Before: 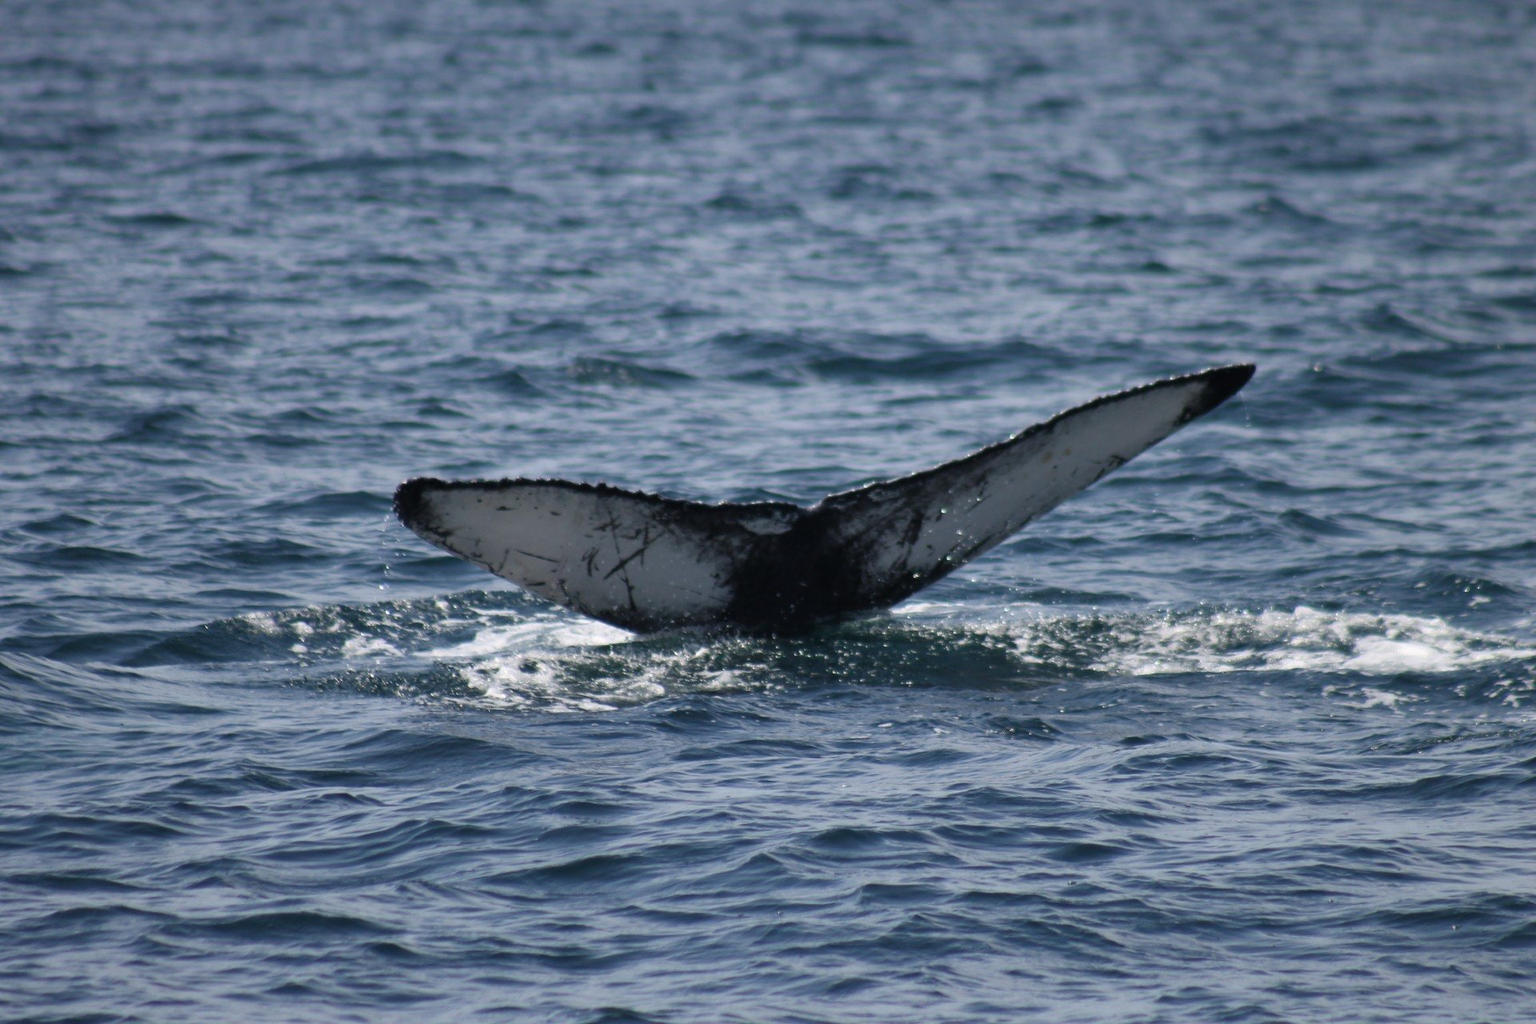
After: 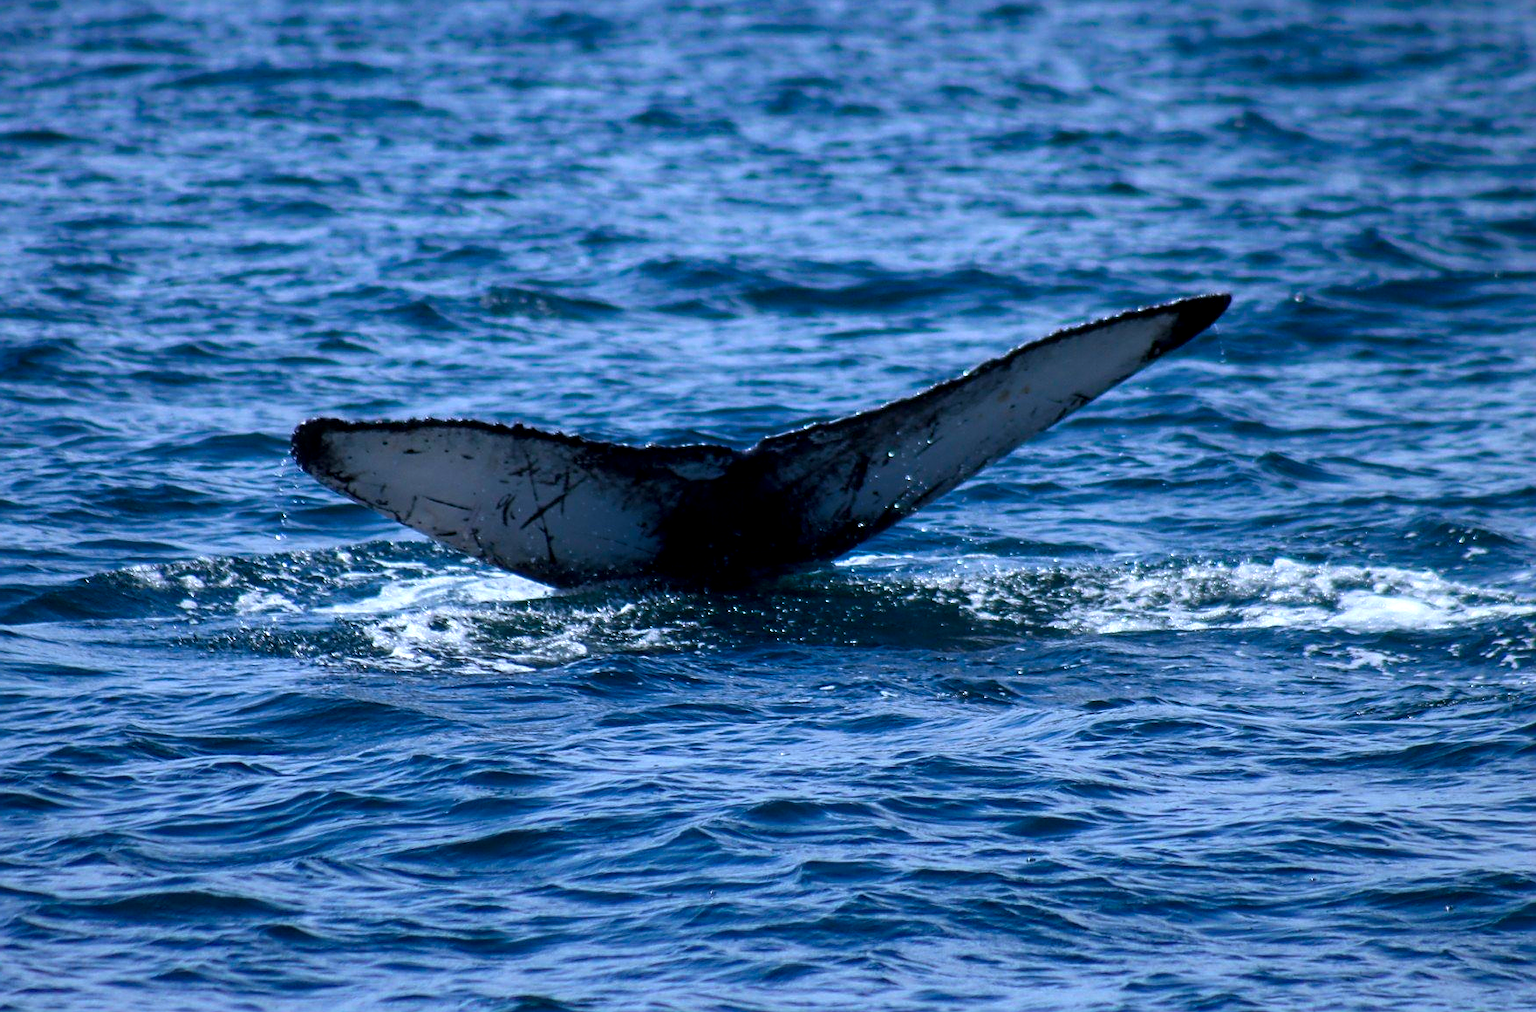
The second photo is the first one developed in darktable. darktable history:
white balance: red 0.931, blue 1.11
crop and rotate: left 8.262%, top 9.226%
sharpen: on, module defaults
local contrast: highlights 55%, shadows 52%, detail 130%, midtone range 0.452
color balance rgb: linear chroma grading › global chroma 50%, perceptual saturation grading › global saturation 2.34%, global vibrance 6.64%, contrast 12.71%, saturation formula JzAzBz (2021)
shadows and highlights: shadows -90, highlights 90, soften with gaussian
